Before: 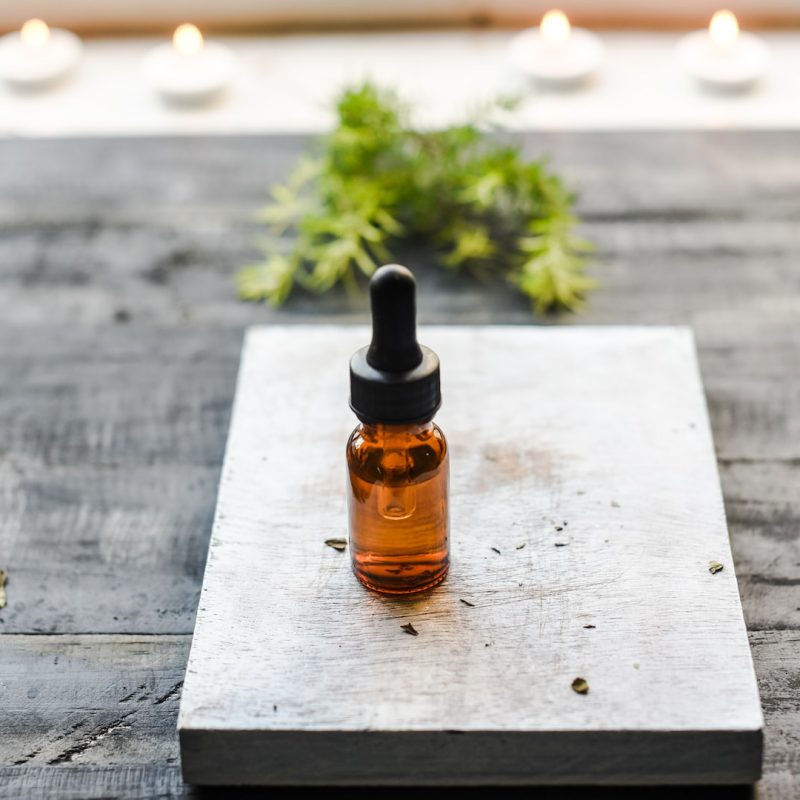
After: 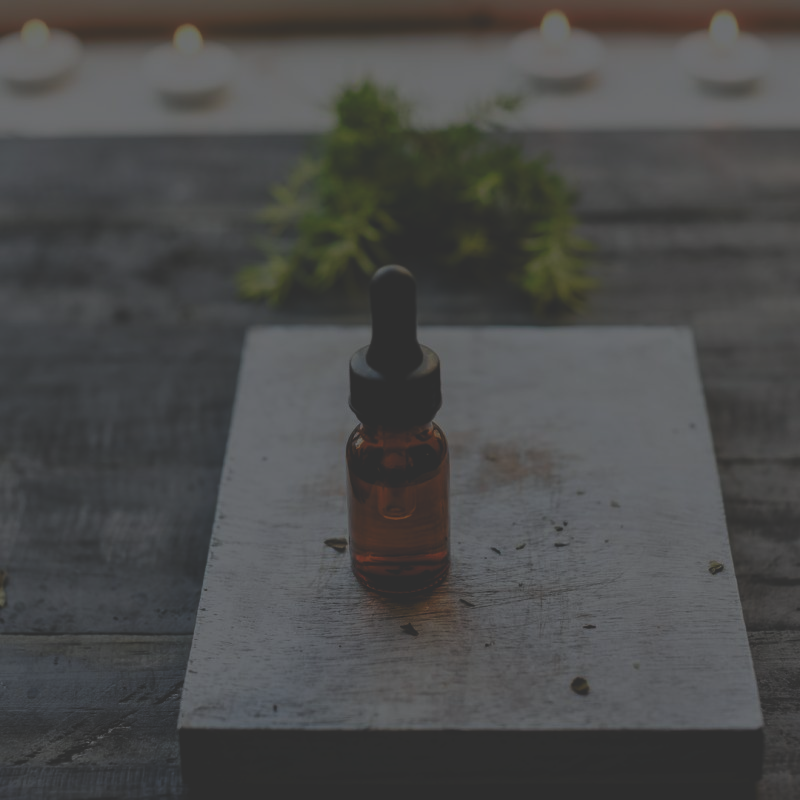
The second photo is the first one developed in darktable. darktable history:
color balance rgb: global offset › luminance -0.51%, perceptual saturation grading › global saturation 27.53%, perceptual saturation grading › highlights -25%, perceptual saturation grading › shadows 25%, perceptual brilliance grading › highlights 6.62%, perceptual brilliance grading › mid-tones 17.07%, perceptual brilliance grading › shadows -5.23%
white balance: red 0.988, blue 1.017
exposure: exposure -2.446 EV, compensate highlight preservation false
rgb curve: curves: ch0 [(0, 0.186) (0.314, 0.284) (0.775, 0.708) (1, 1)], compensate middle gray true, preserve colors none
